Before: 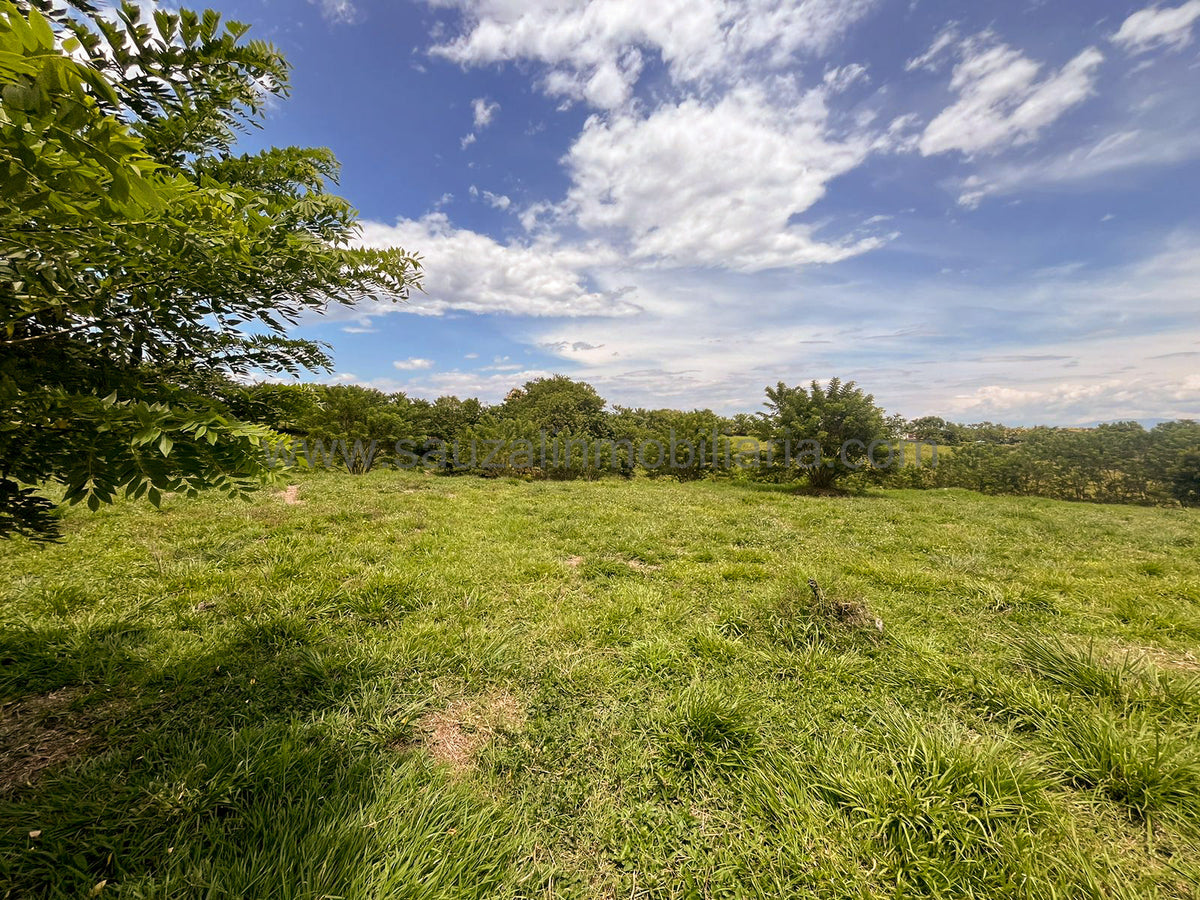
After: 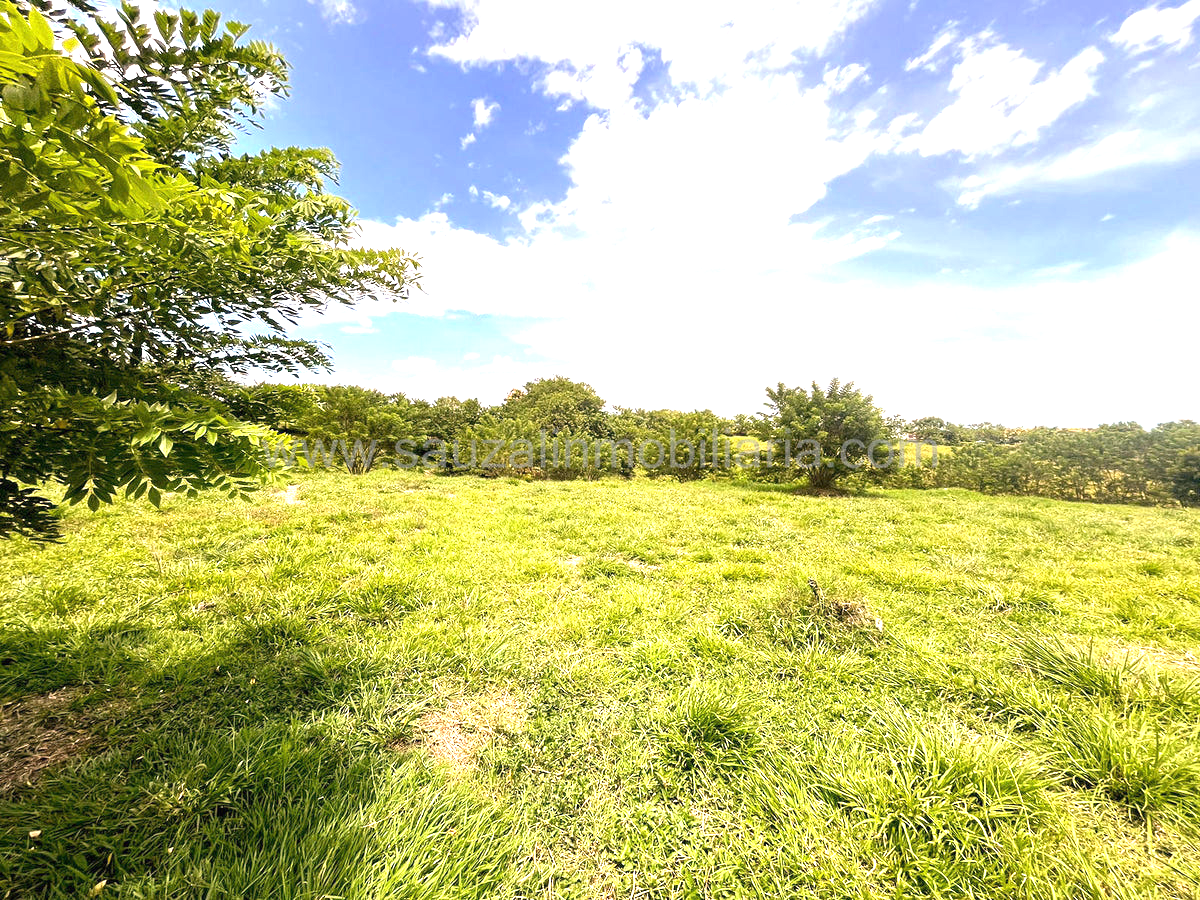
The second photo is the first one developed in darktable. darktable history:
exposure: black level correction 0, exposure 1.498 EV, compensate exposure bias true, compensate highlight preservation false
